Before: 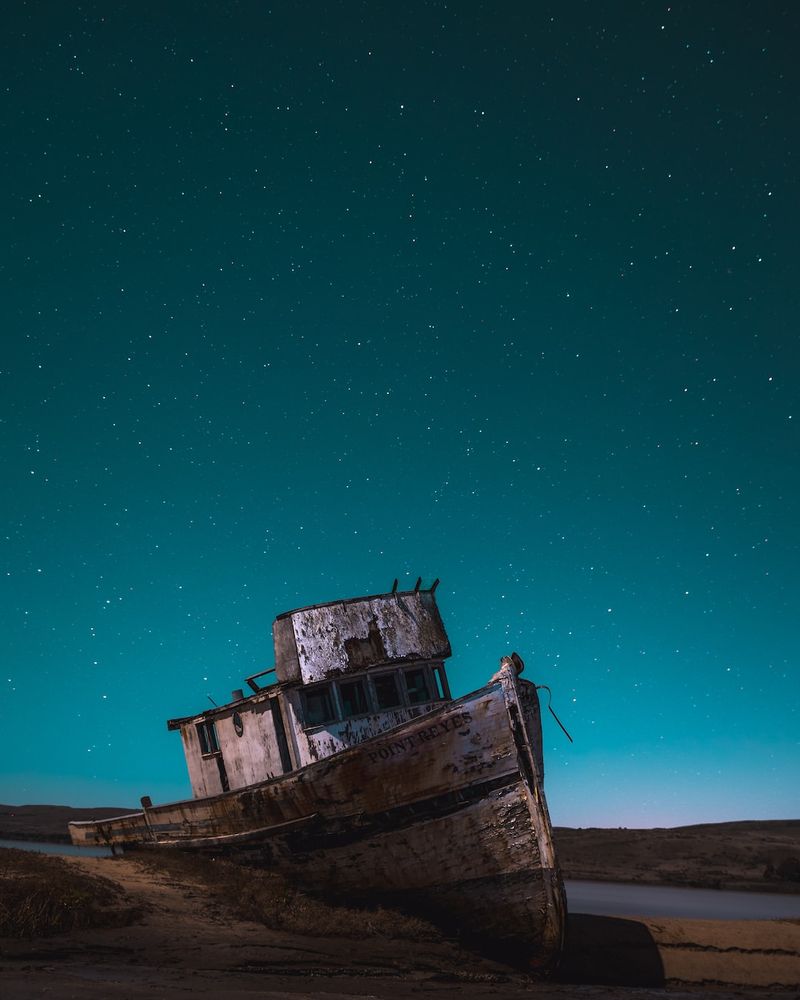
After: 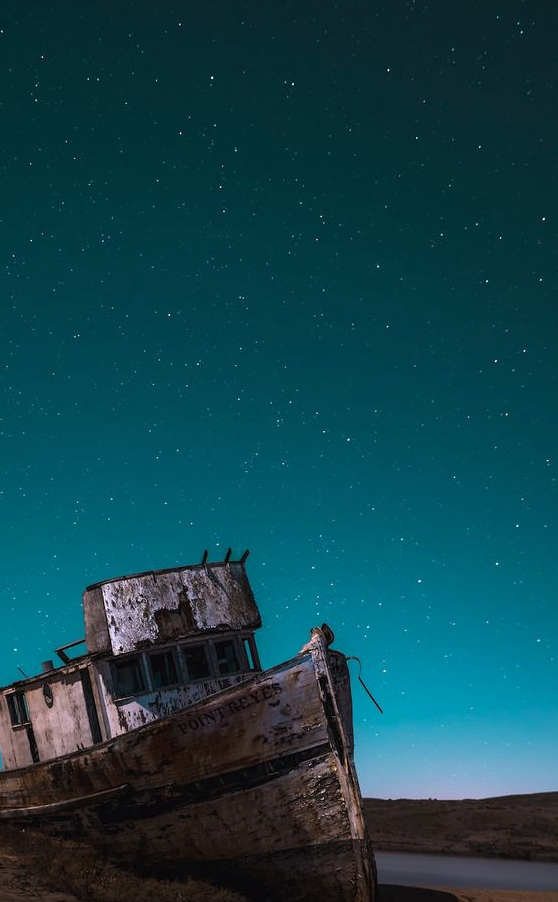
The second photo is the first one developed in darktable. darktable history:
crop and rotate: left 23.779%, top 2.984%, right 6.458%, bottom 6.729%
levels: levels [0.016, 0.492, 0.969]
